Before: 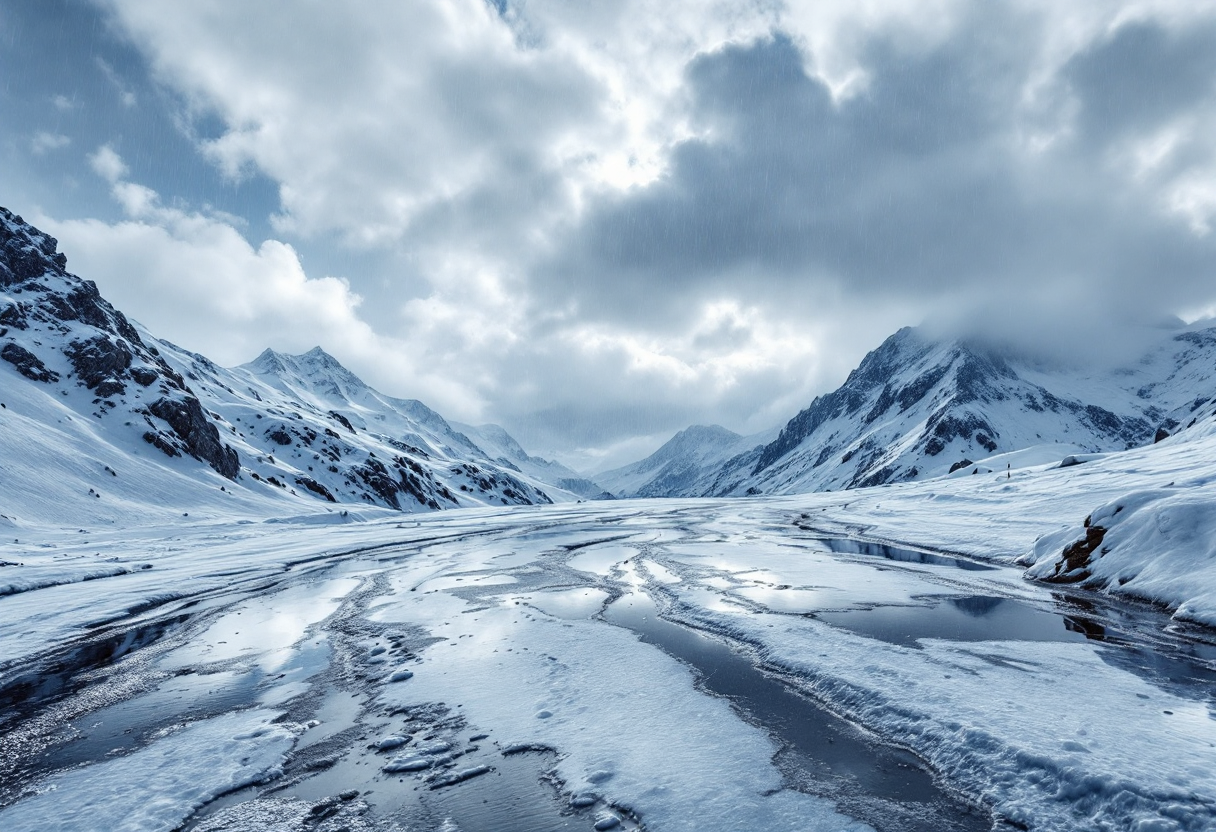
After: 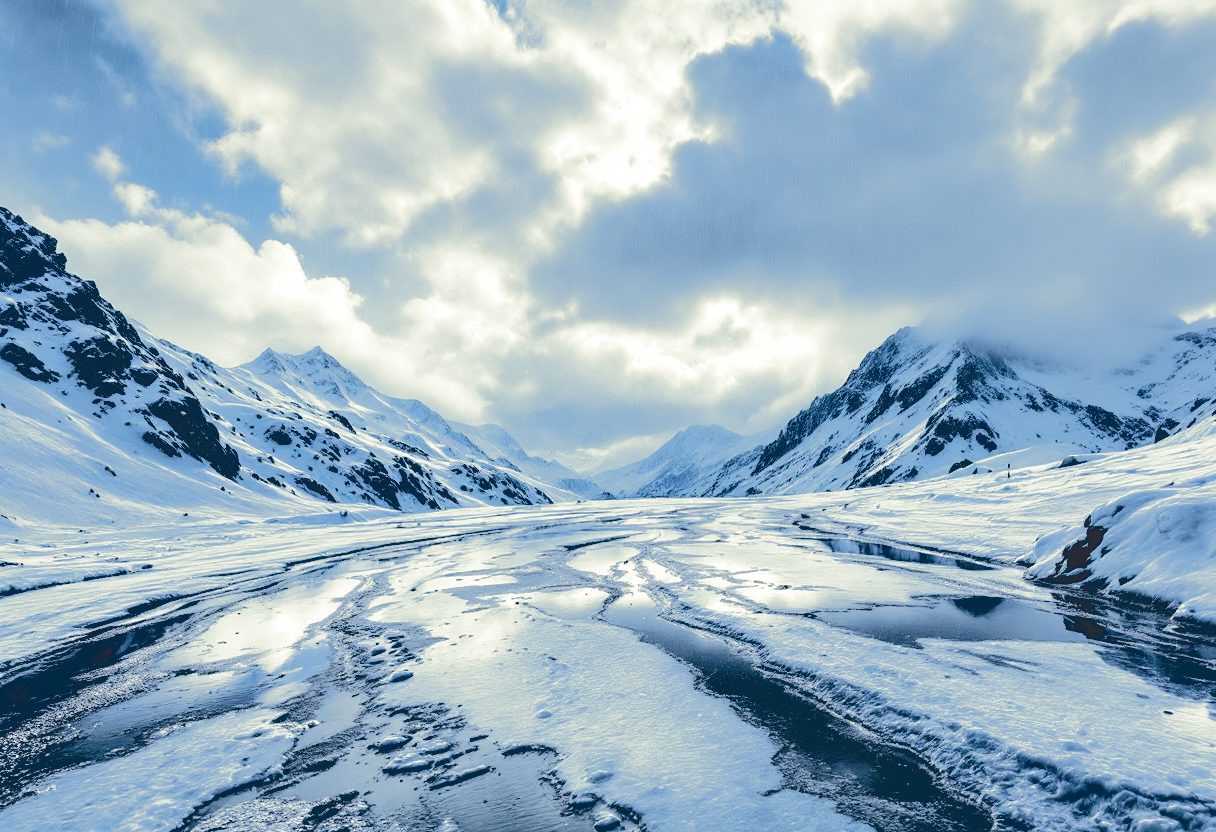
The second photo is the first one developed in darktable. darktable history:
color correction: saturation 1.1
base curve: curves: ch0 [(0.065, 0.026) (0.236, 0.358) (0.53, 0.546) (0.777, 0.841) (0.924, 0.992)], preserve colors average RGB
split-toning: shadows › hue 216°, shadows › saturation 1, highlights › hue 57.6°, balance -33.4
